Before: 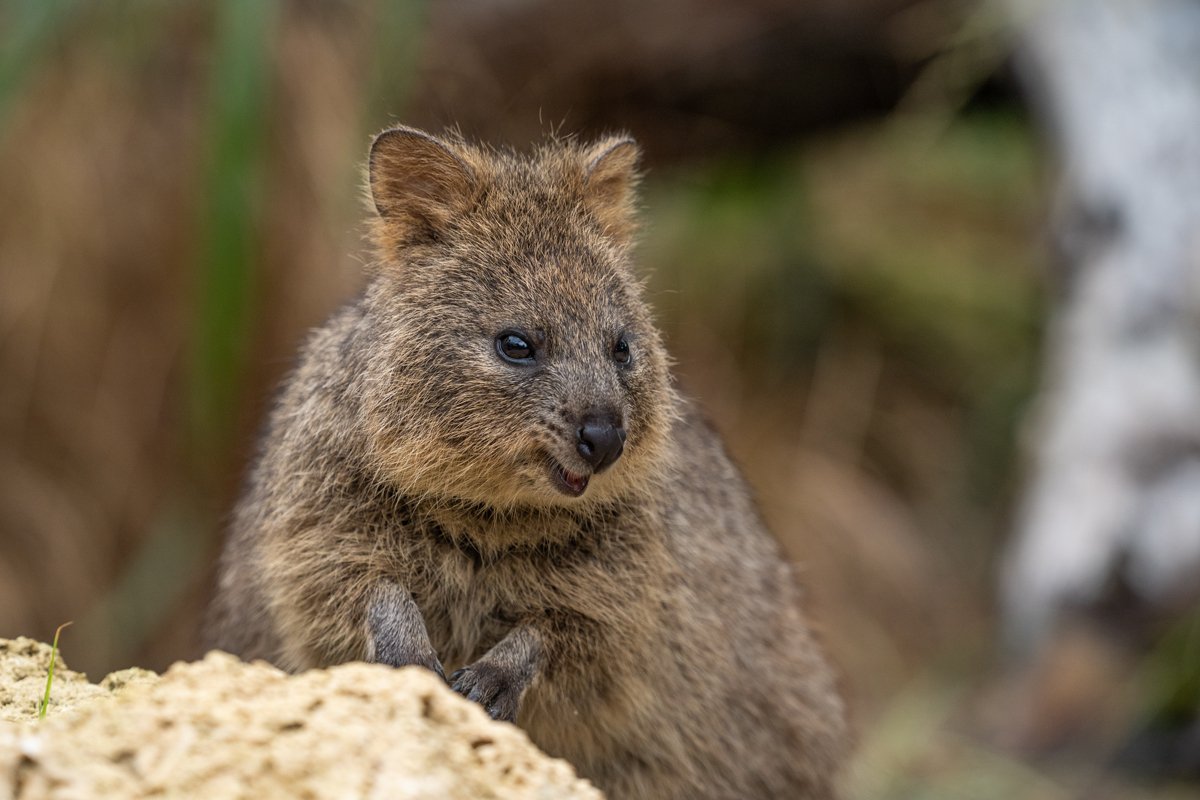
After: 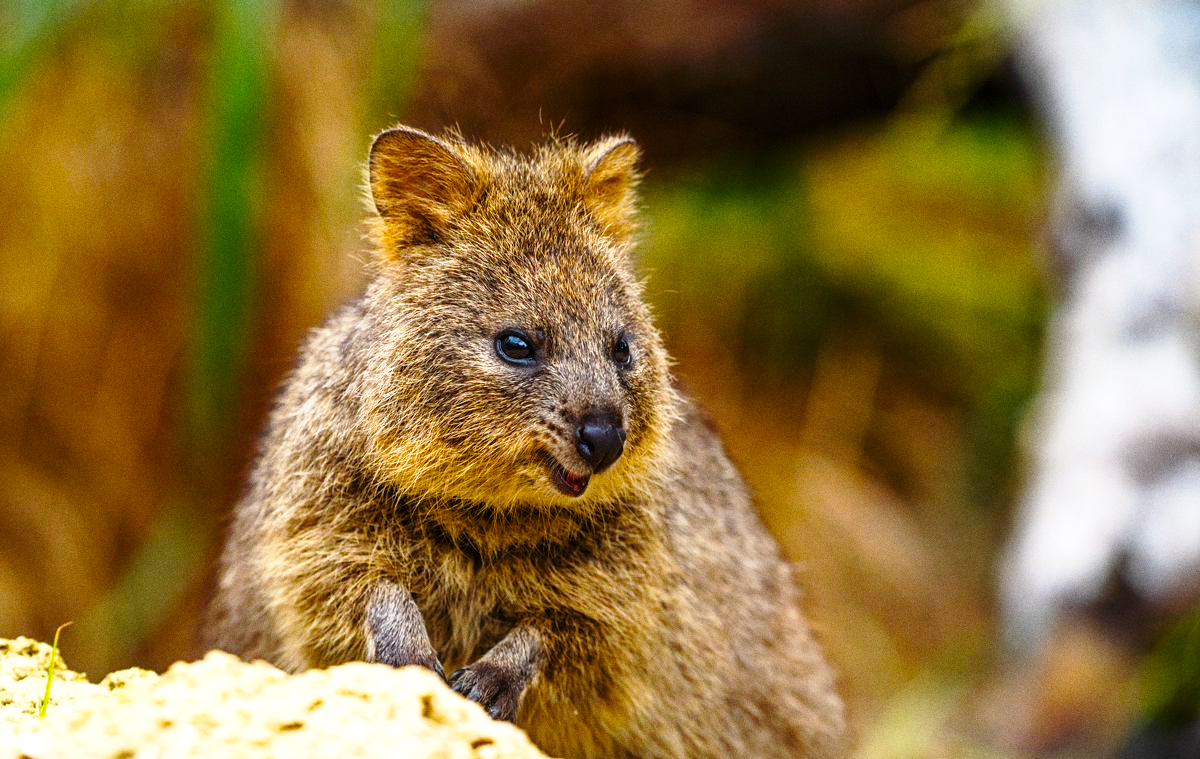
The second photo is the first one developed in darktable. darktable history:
base curve: curves: ch0 [(0, 0) (0.028, 0.03) (0.121, 0.232) (0.46, 0.748) (0.859, 0.968) (1, 1)], preserve colors none
crop and rotate: top 0%, bottom 5.097%
color balance rgb: linear chroma grading › global chroma 9%, perceptual saturation grading › global saturation 36%, perceptual saturation grading › shadows 35%, perceptual brilliance grading › global brilliance 15%, perceptual brilliance grading › shadows -35%, global vibrance 15%
grain: coarseness 3.21 ISO
